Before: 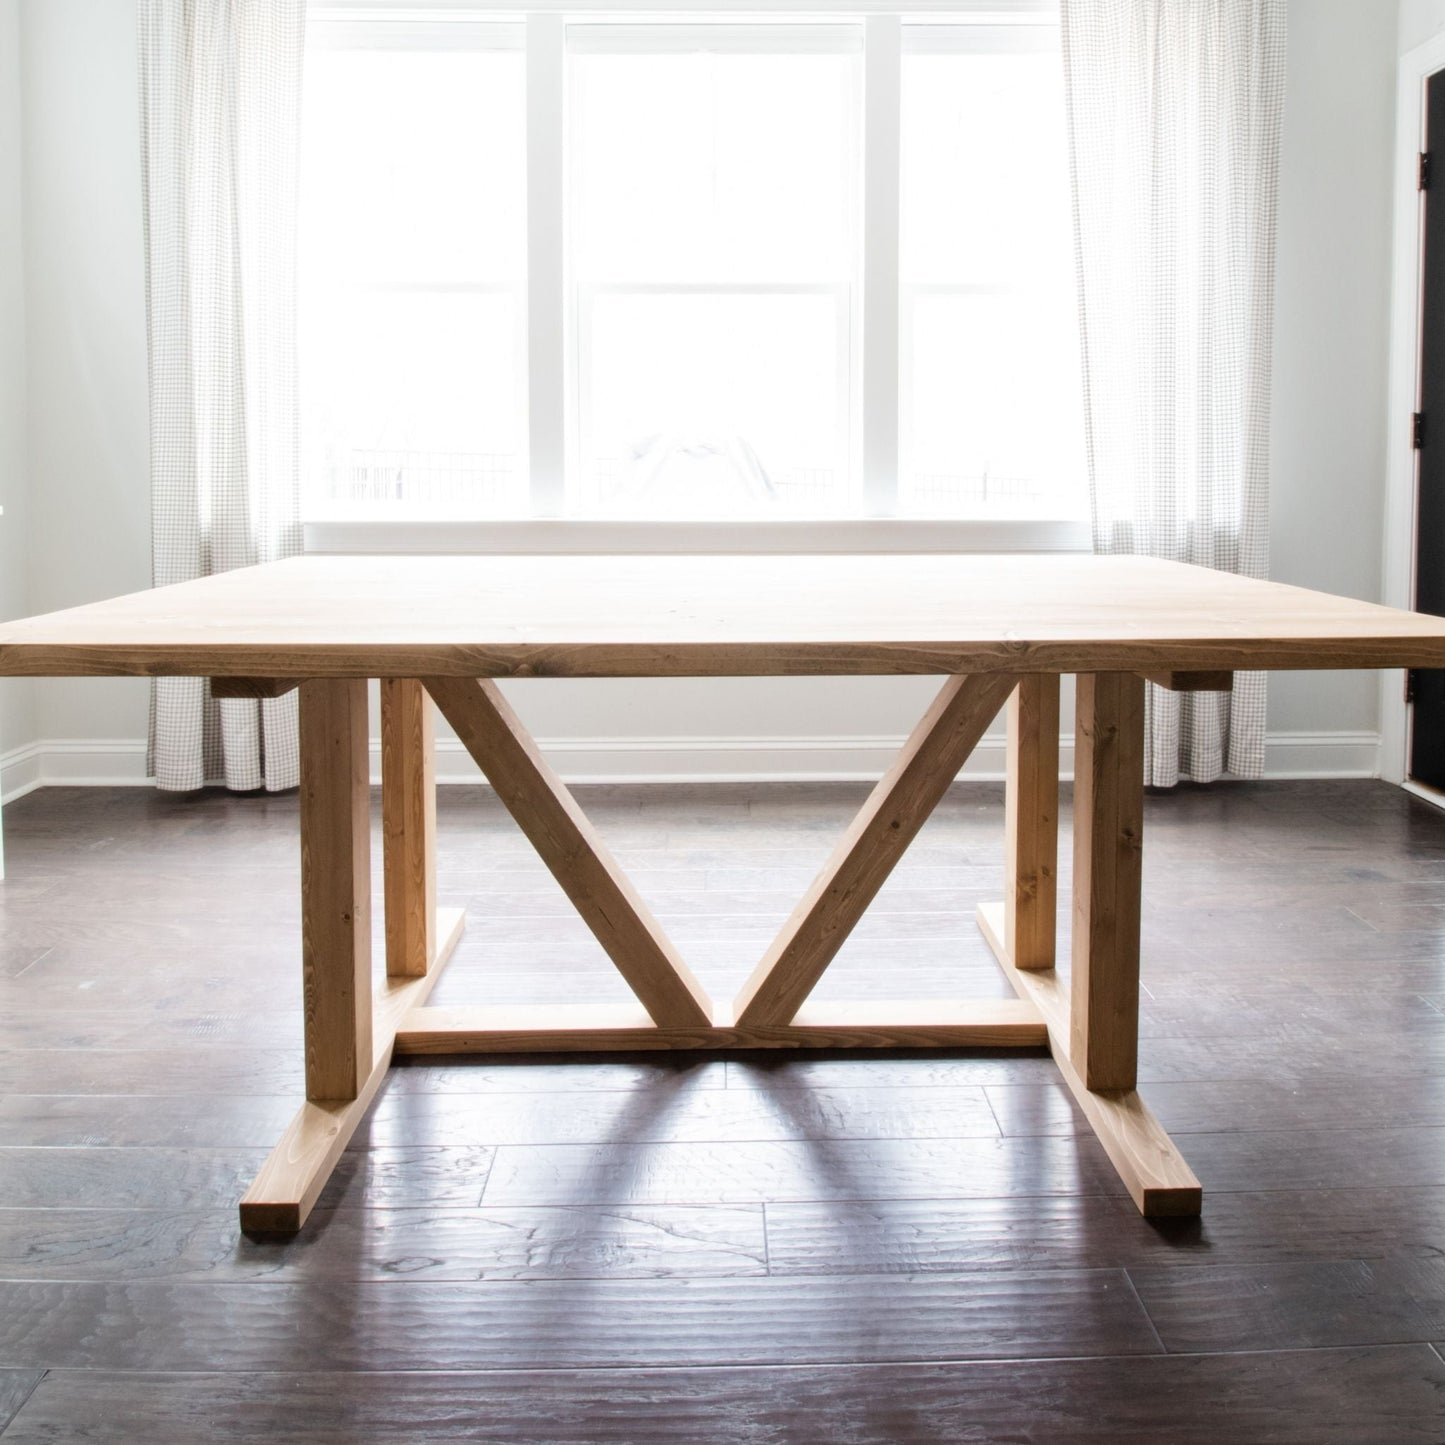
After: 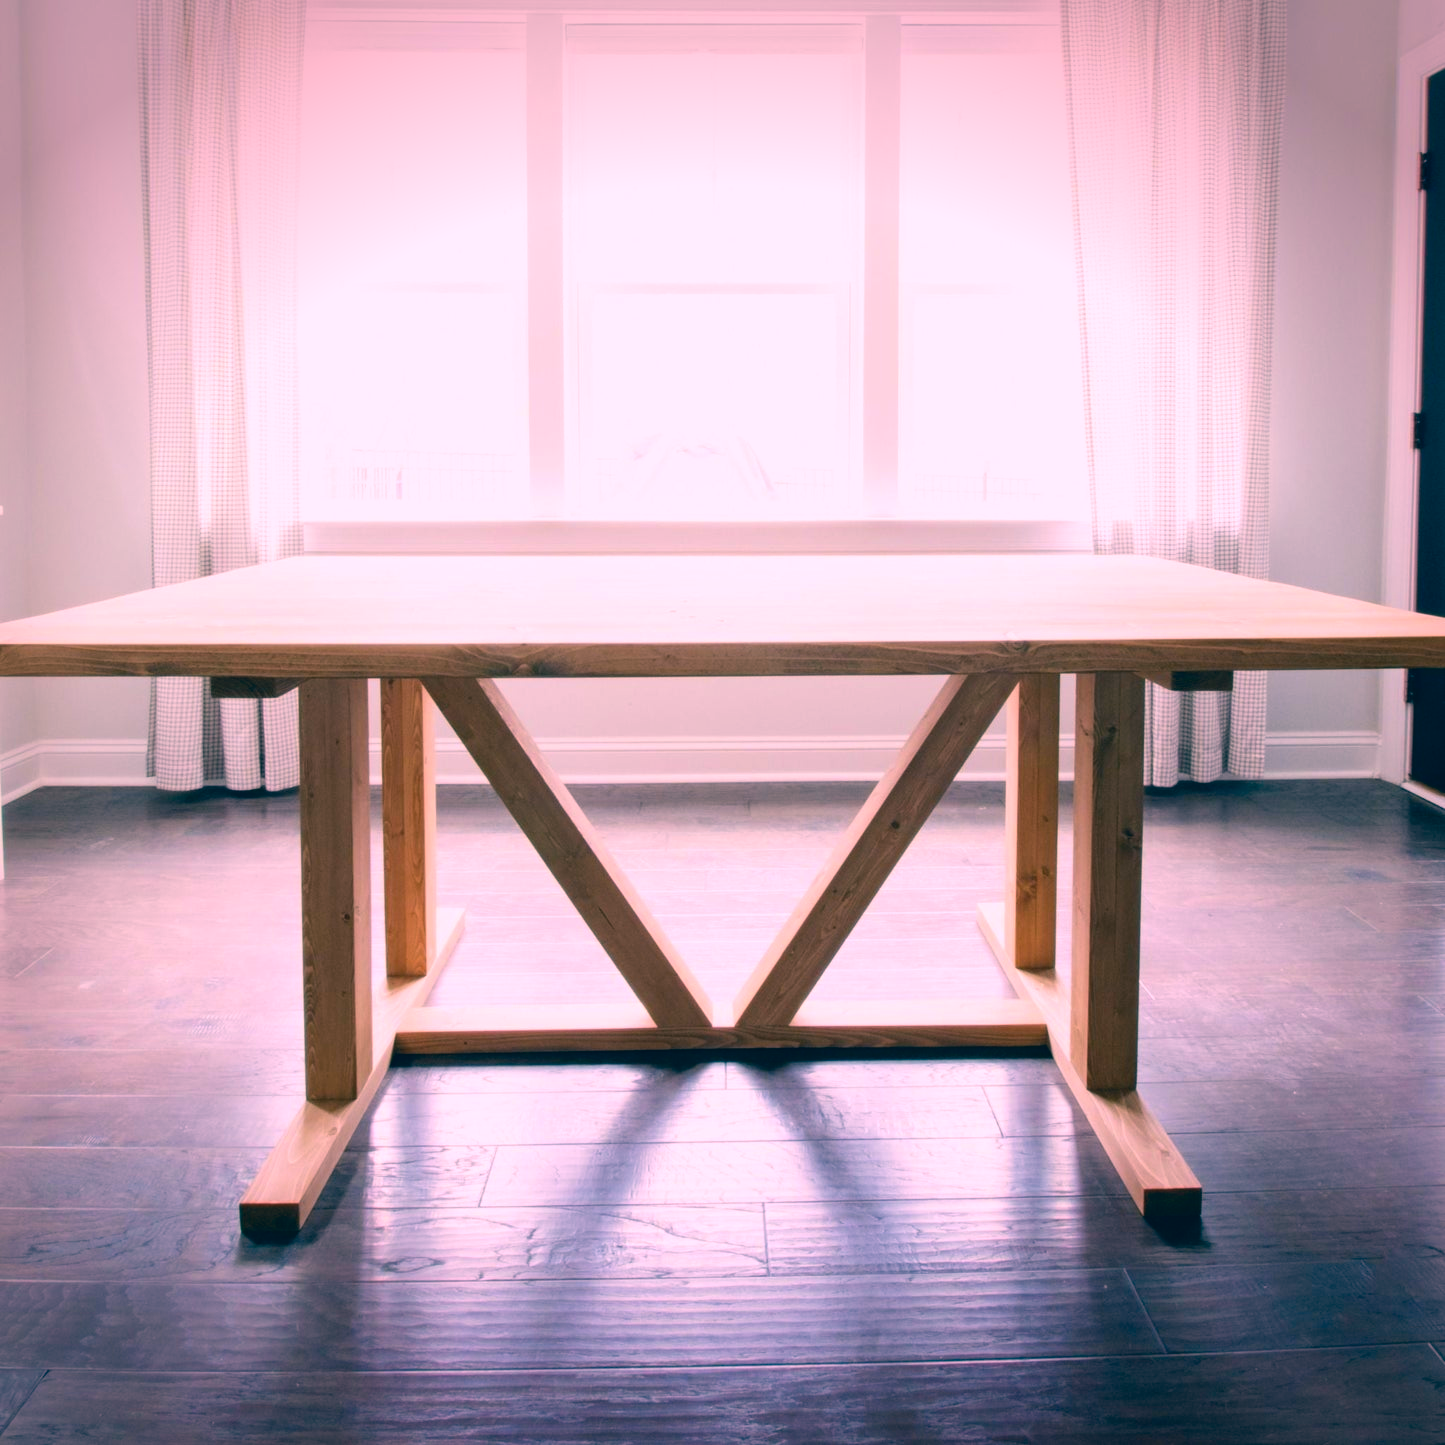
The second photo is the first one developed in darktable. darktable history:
color correction: highlights a* 17.03, highlights b* 0.205, shadows a* -15.38, shadows b* -14.56, saturation 1.5
vignetting: fall-off start 88.53%, fall-off radius 44.2%, saturation 0.376, width/height ratio 1.161
